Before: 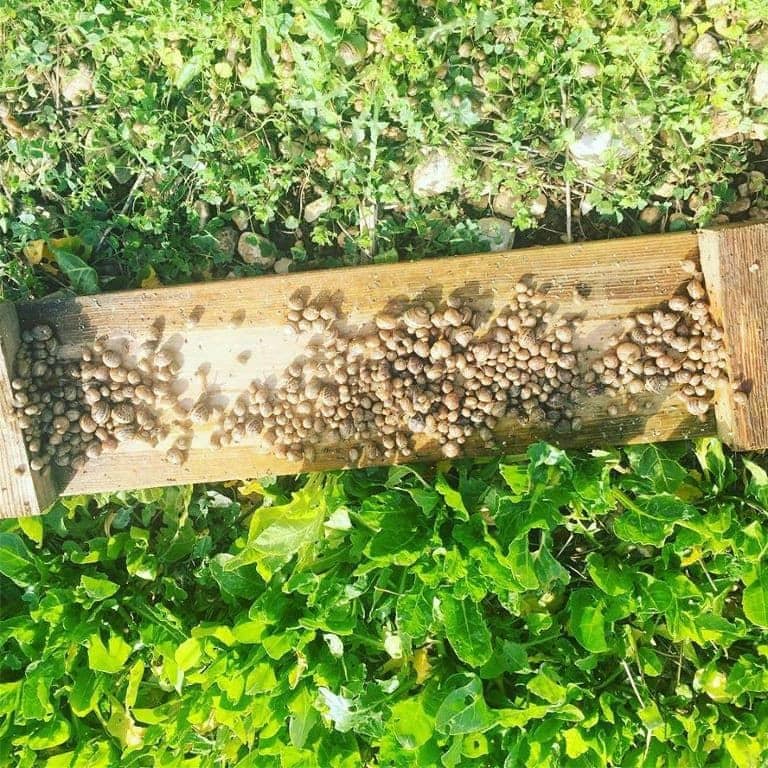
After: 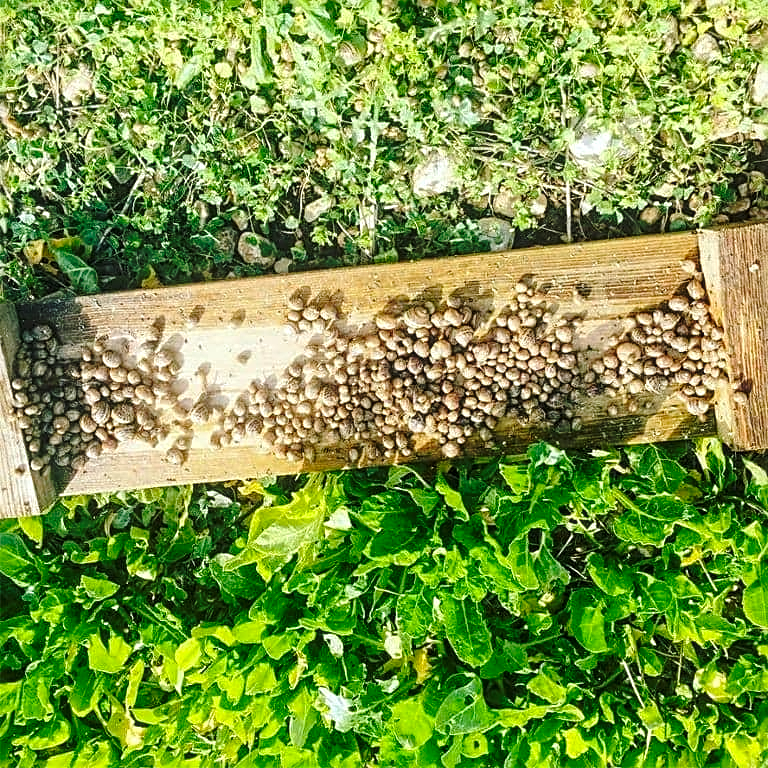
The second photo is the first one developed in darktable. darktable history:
sharpen: radius 2.767
base curve: curves: ch0 [(0, 0) (0.073, 0.04) (0.157, 0.139) (0.492, 0.492) (0.758, 0.758) (1, 1)], preserve colors none
local contrast: detail 130%
